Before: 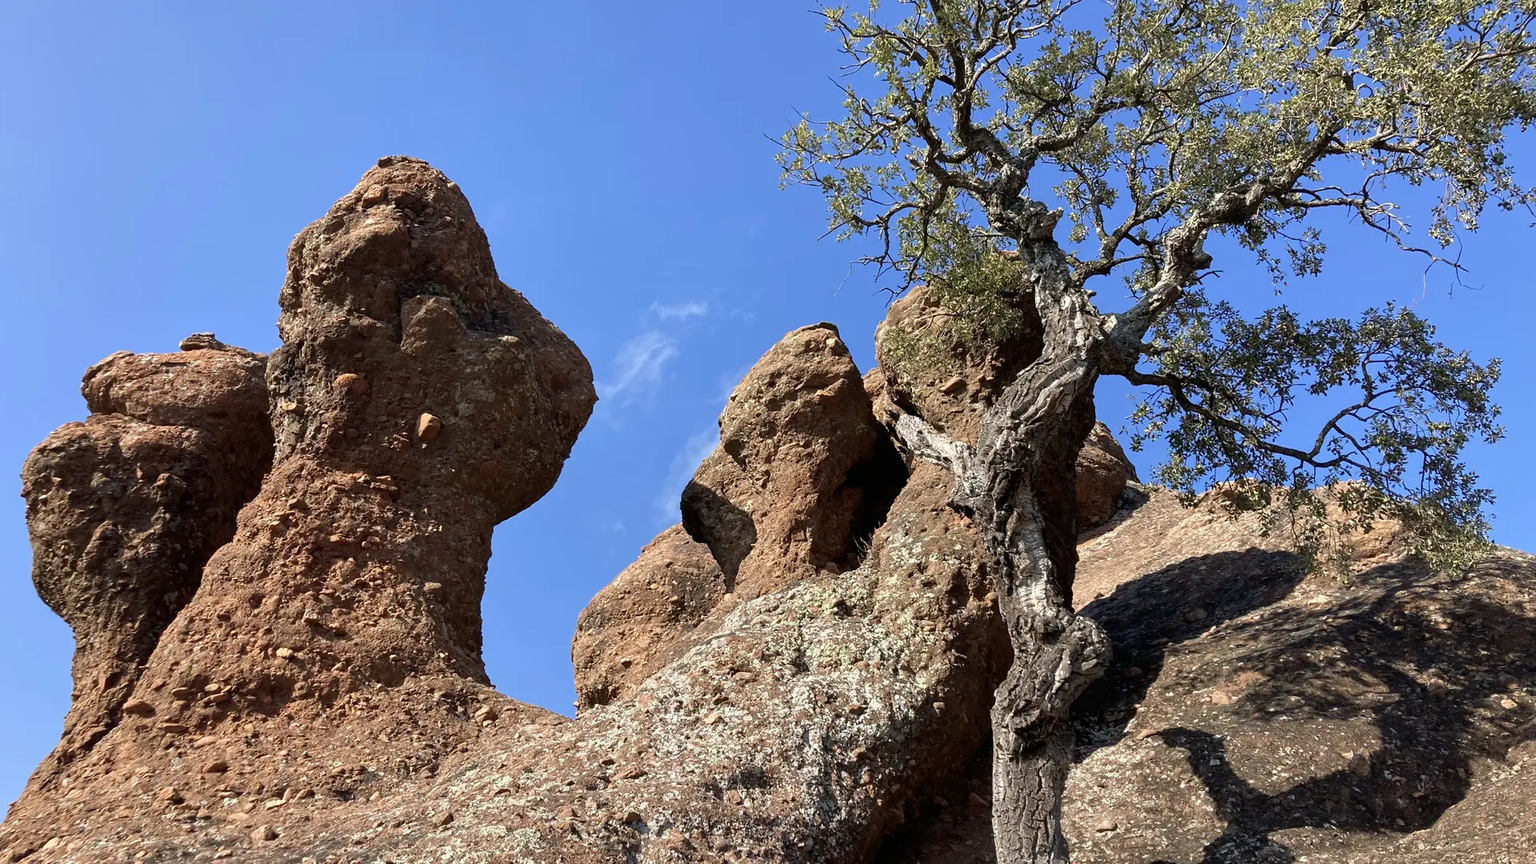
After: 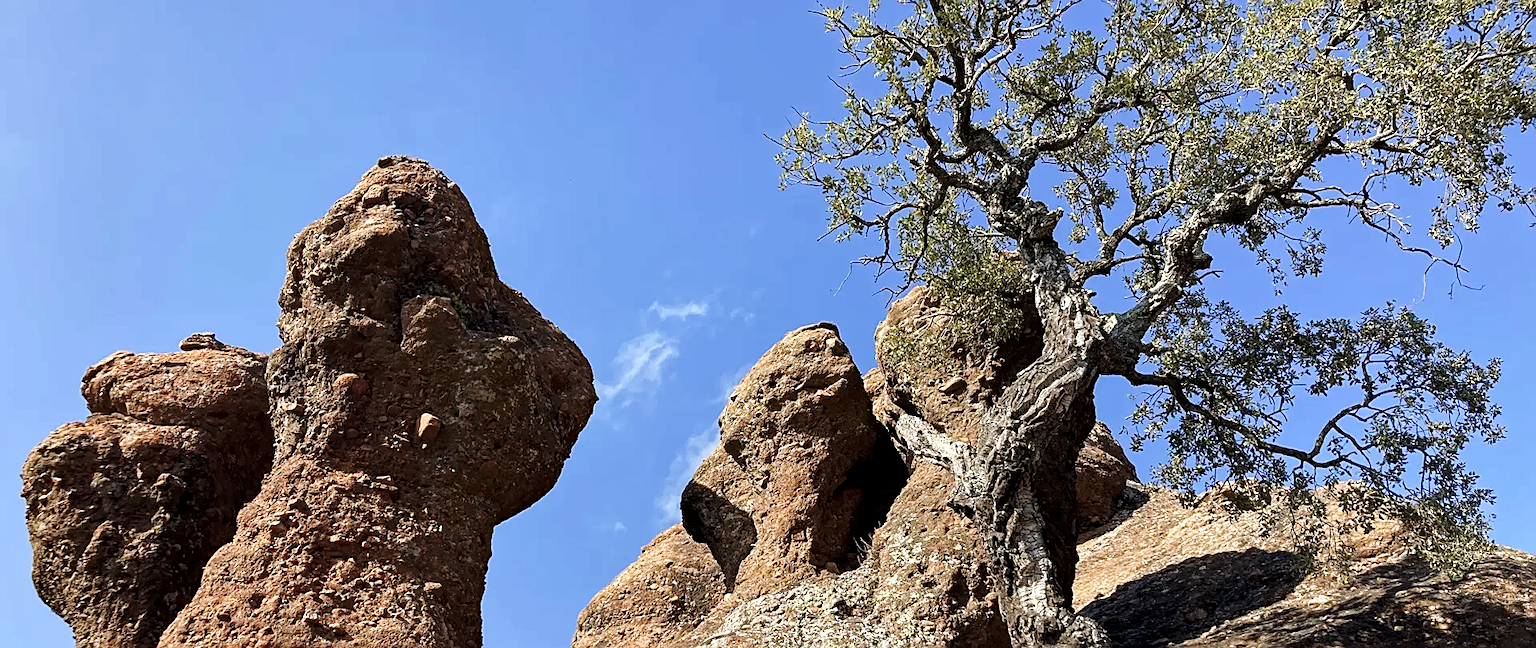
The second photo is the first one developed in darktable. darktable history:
sharpen: on, module defaults
tone equalizer: on, module defaults
white balance: red 1.009, blue 0.985
local contrast: highlights 100%, shadows 100%, detail 131%, midtone range 0.2
crop: bottom 24.967%
tone curve: curves: ch0 [(0, 0) (0.003, 0.008) (0.011, 0.017) (0.025, 0.027) (0.044, 0.043) (0.069, 0.059) (0.1, 0.086) (0.136, 0.112) (0.177, 0.152) (0.224, 0.203) (0.277, 0.277) (0.335, 0.346) (0.399, 0.439) (0.468, 0.527) (0.543, 0.613) (0.623, 0.693) (0.709, 0.787) (0.801, 0.863) (0.898, 0.927) (1, 1)], preserve colors none
exposure: exposure 0 EV, compensate highlight preservation false
haze removal: strength 0.29, distance 0.25, compatibility mode true, adaptive false
